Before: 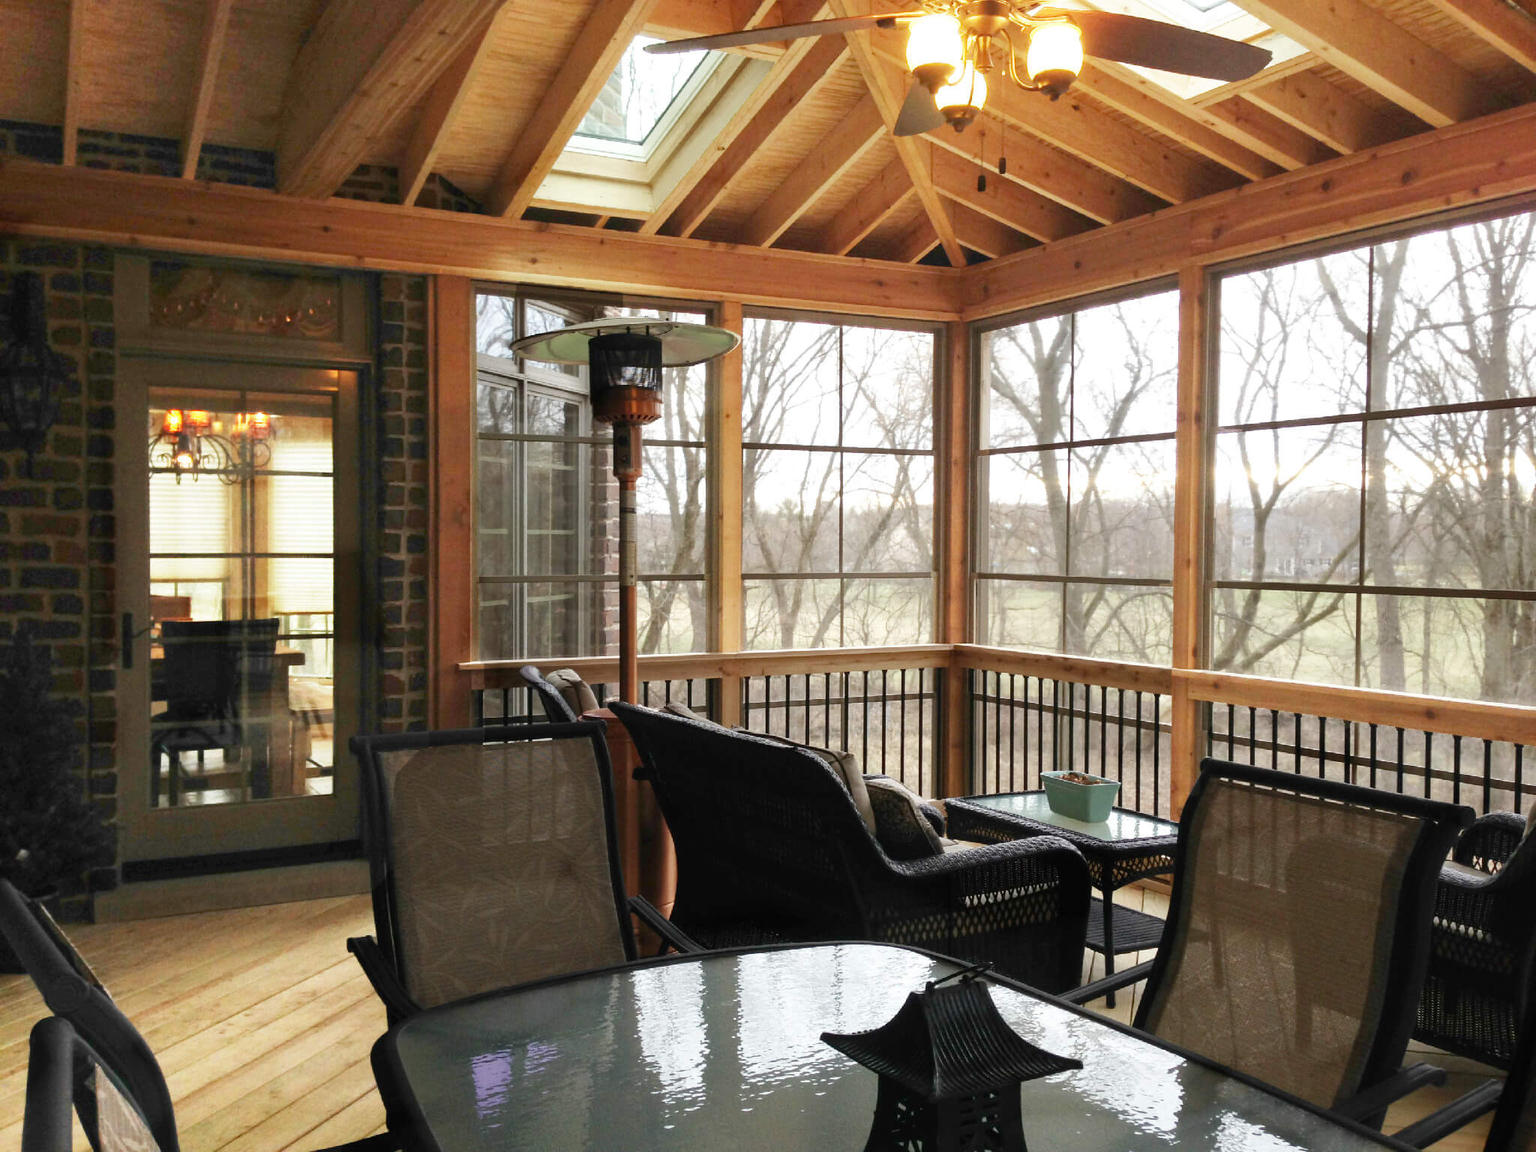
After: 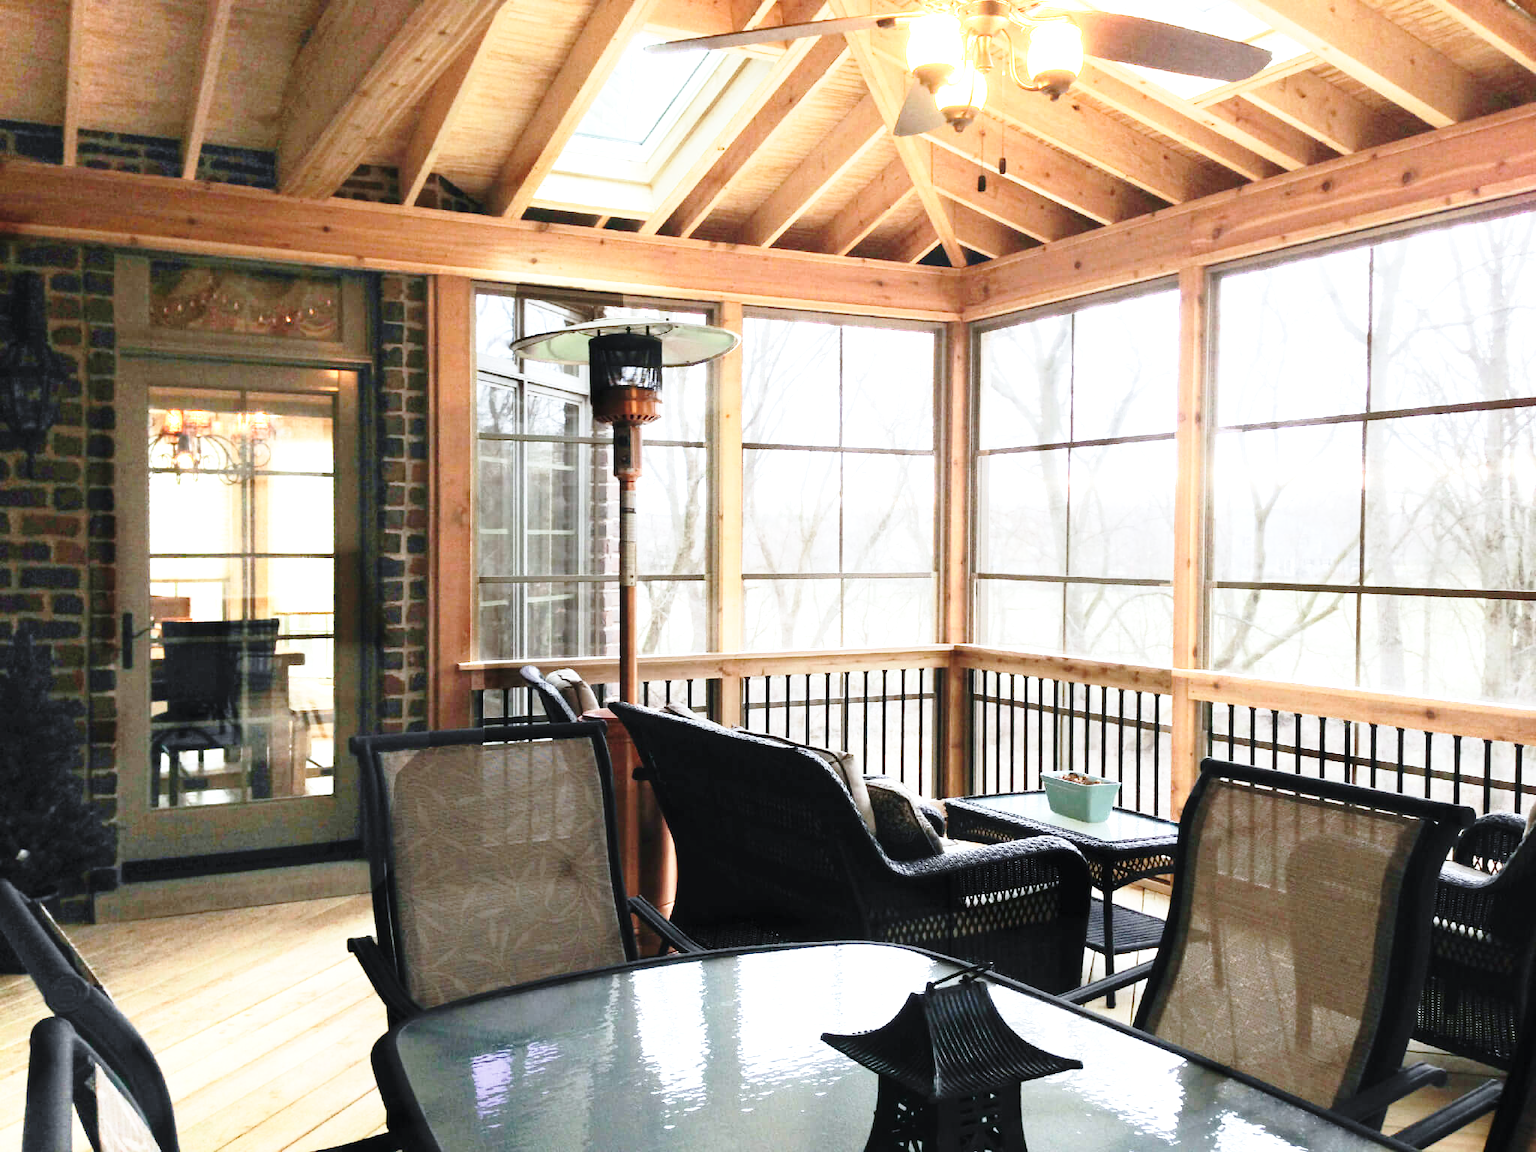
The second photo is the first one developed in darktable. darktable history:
base curve: curves: ch0 [(0, 0) (0.028, 0.03) (0.121, 0.232) (0.46, 0.748) (0.859, 0.968) (1, 1)], preserve colors none
color calibration: x 0.367, y 0.376, temperature 4372.25 K
exposure: exposure 0.6 EV, compensate highlight preservation false
contrast brightness saturation: saturation -0.17
shadows and highlights: shadows 0, highlights 40
